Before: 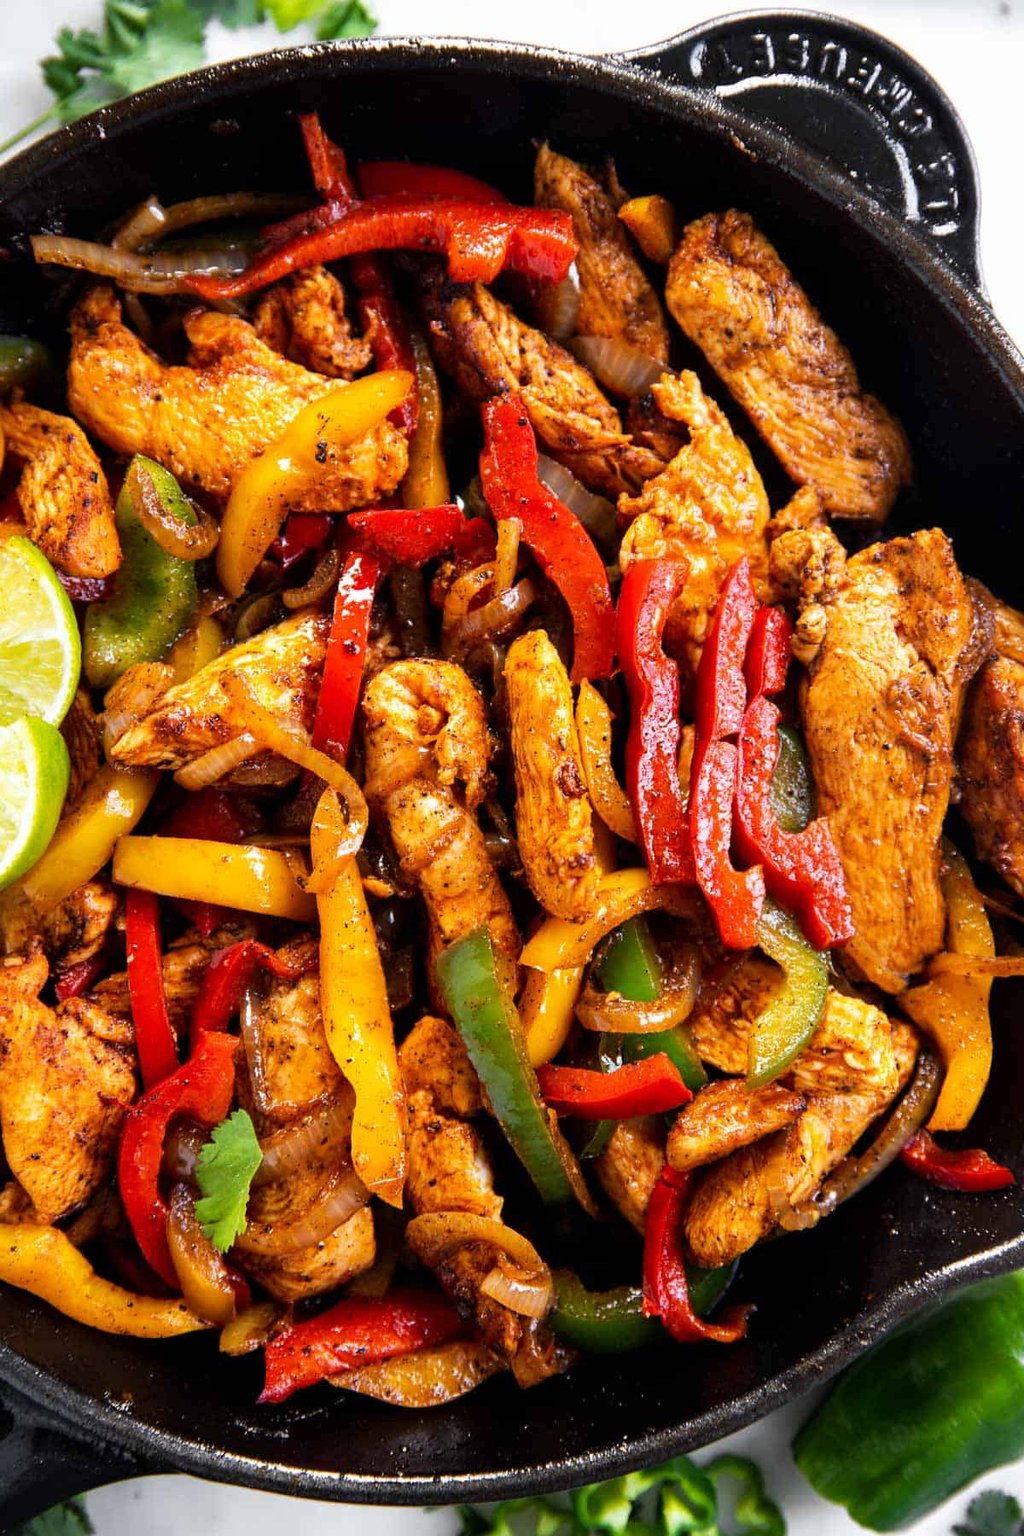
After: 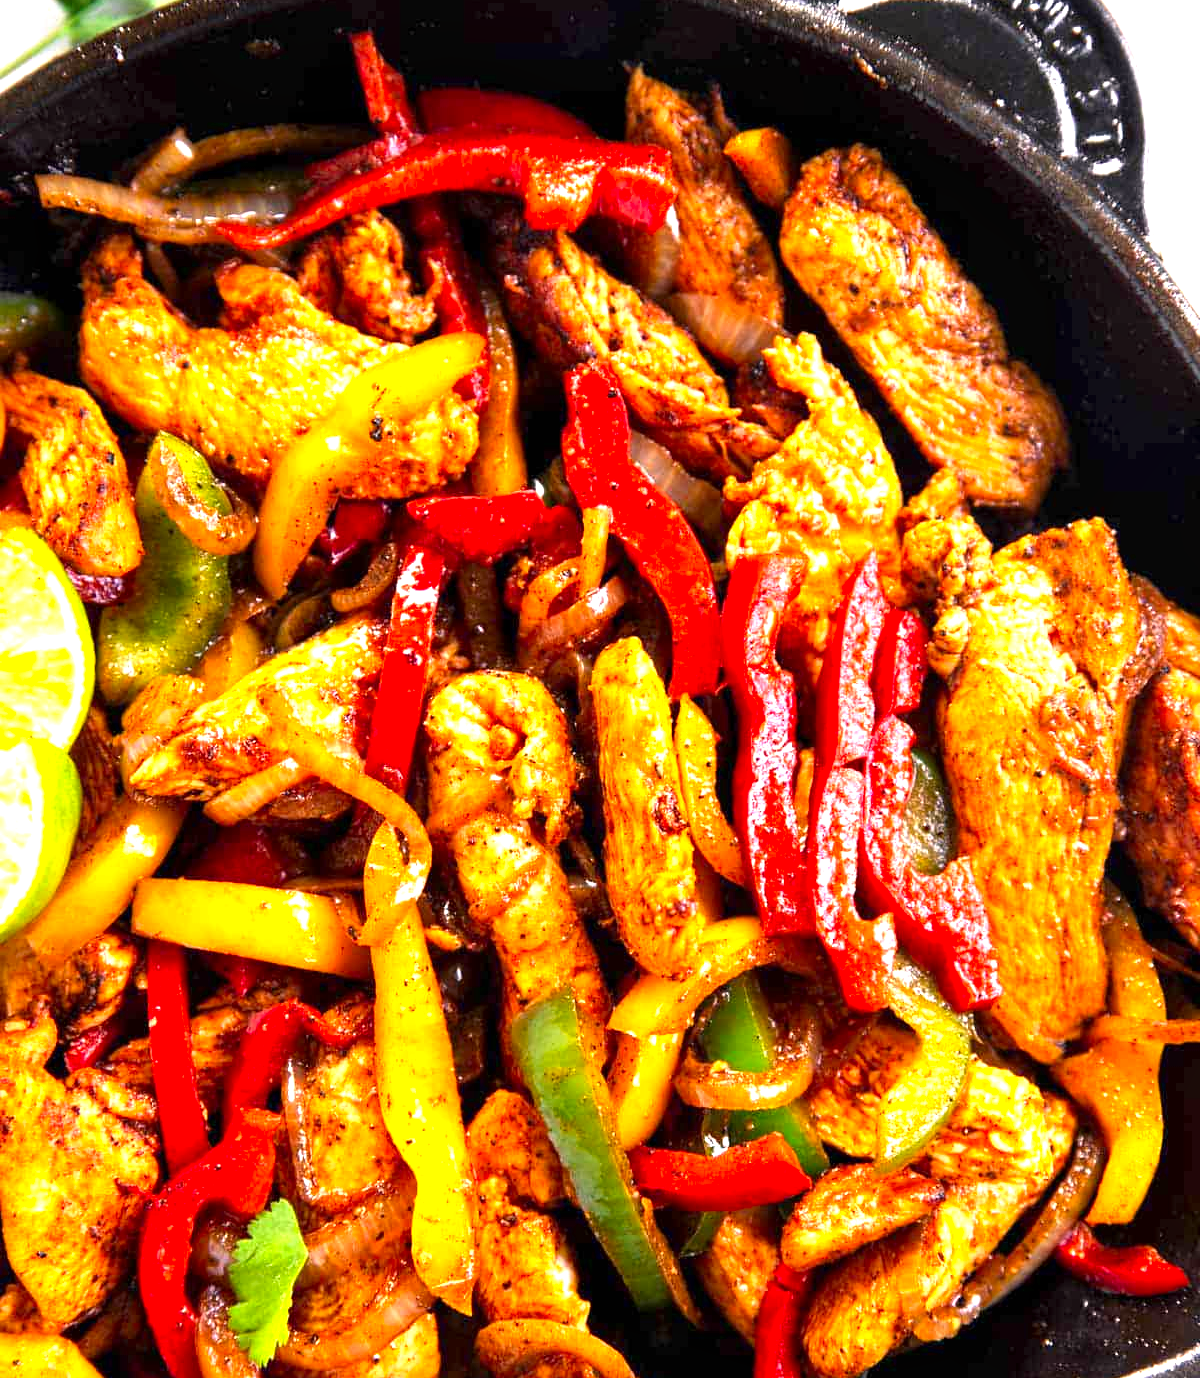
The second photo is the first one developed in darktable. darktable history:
color correction: highlights a* 3.39, highlights b* 1.91, saturation 1.15
exposure: black level correction 0, exposure 1.017 EV, compensate exposure bias true, compensate highlight preservation false
local contrast: mode bilateral grid, contrast 20, coarseness 49, detail 119%, midtone range 0.2
crop: top 5.662%, bottom 17.742%
